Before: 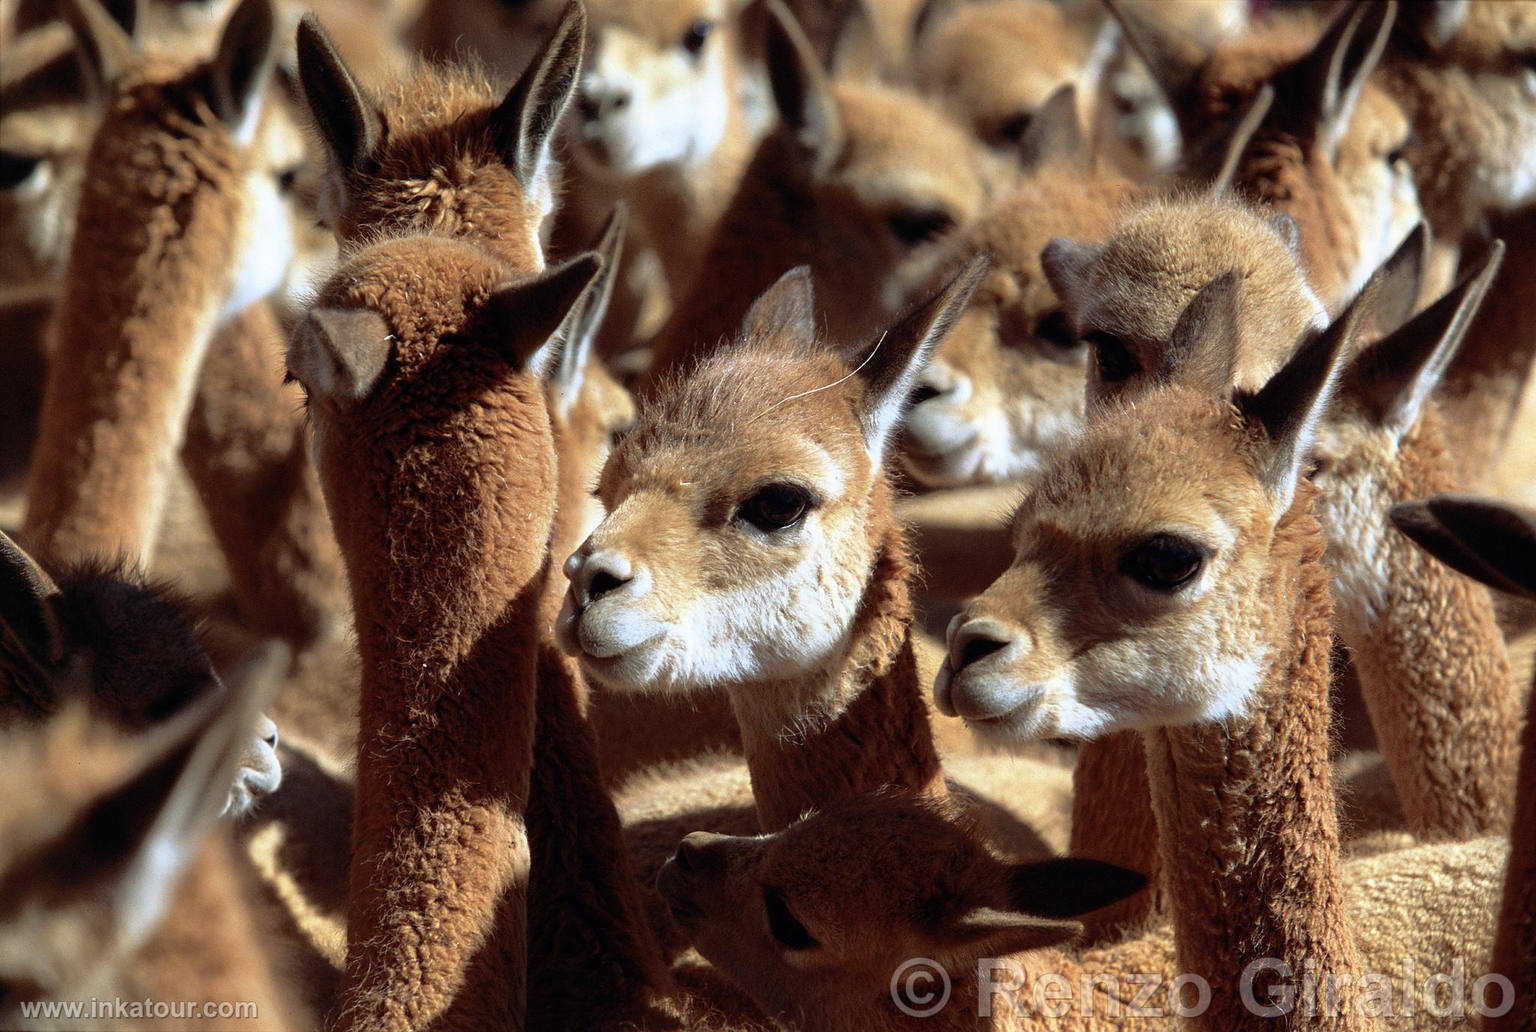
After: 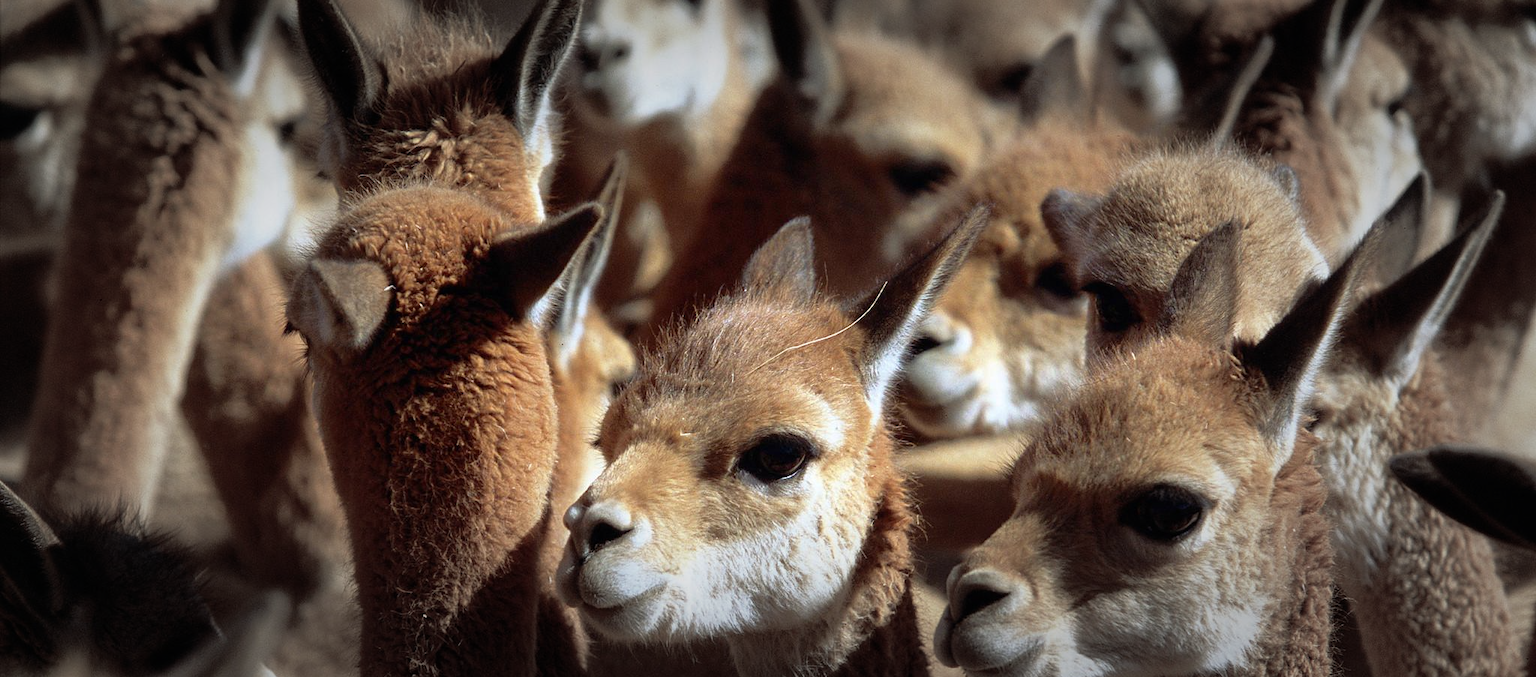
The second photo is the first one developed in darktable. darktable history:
vignetting: fall-off start 48.41%, automatic ratio true, width/height ratio 1.29, unbound false
crop and rotate: top 4.848%, bottom 29.503%
